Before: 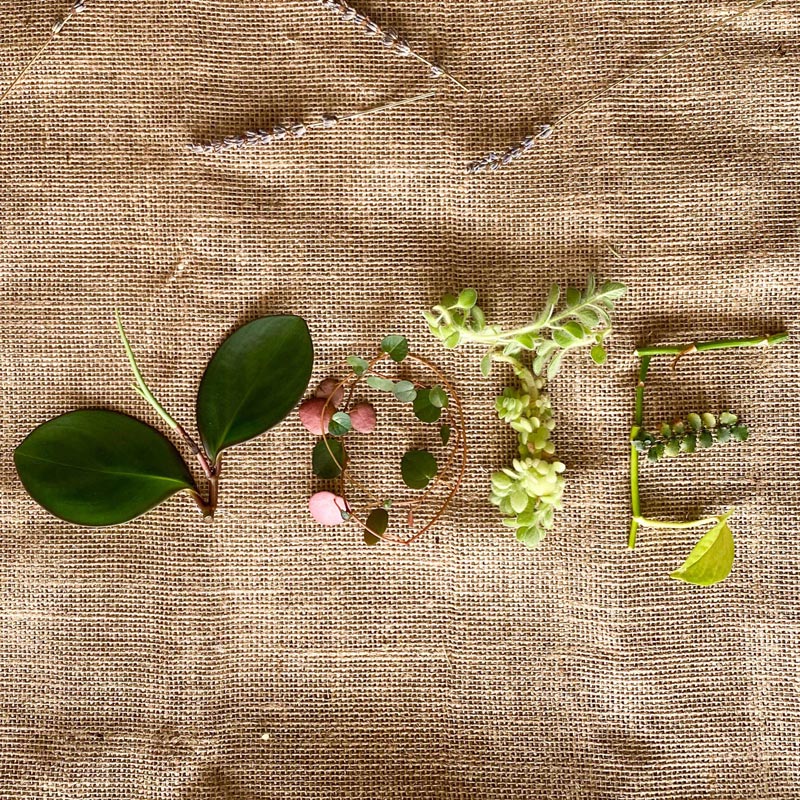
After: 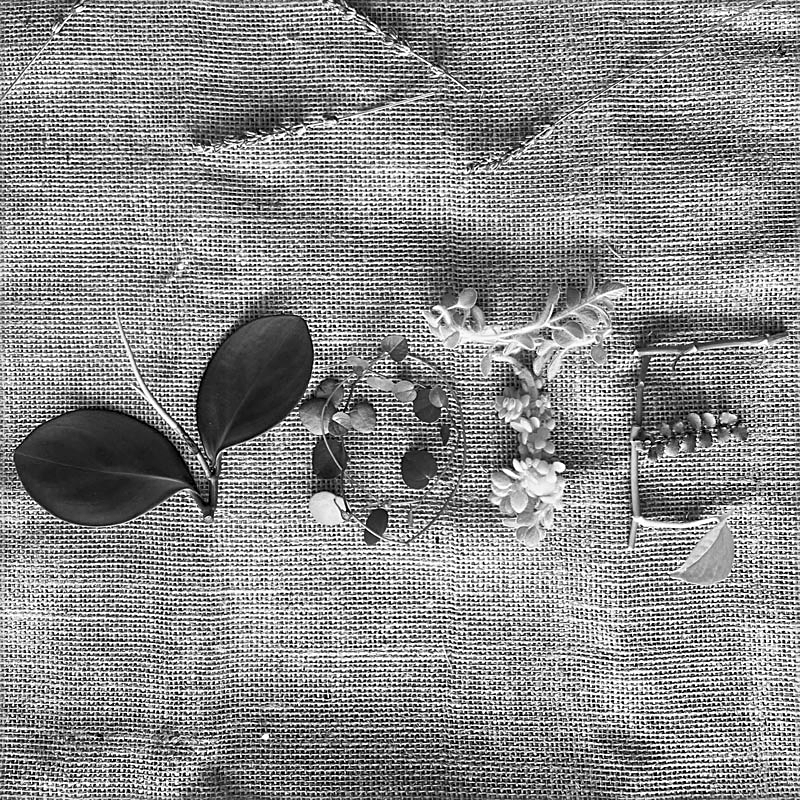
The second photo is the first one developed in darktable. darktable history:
white balance: red 1.045, blue 0.932
monochrome: on, module defaults
sharpen: on, module defaults
vibrance: vibrance 78%
